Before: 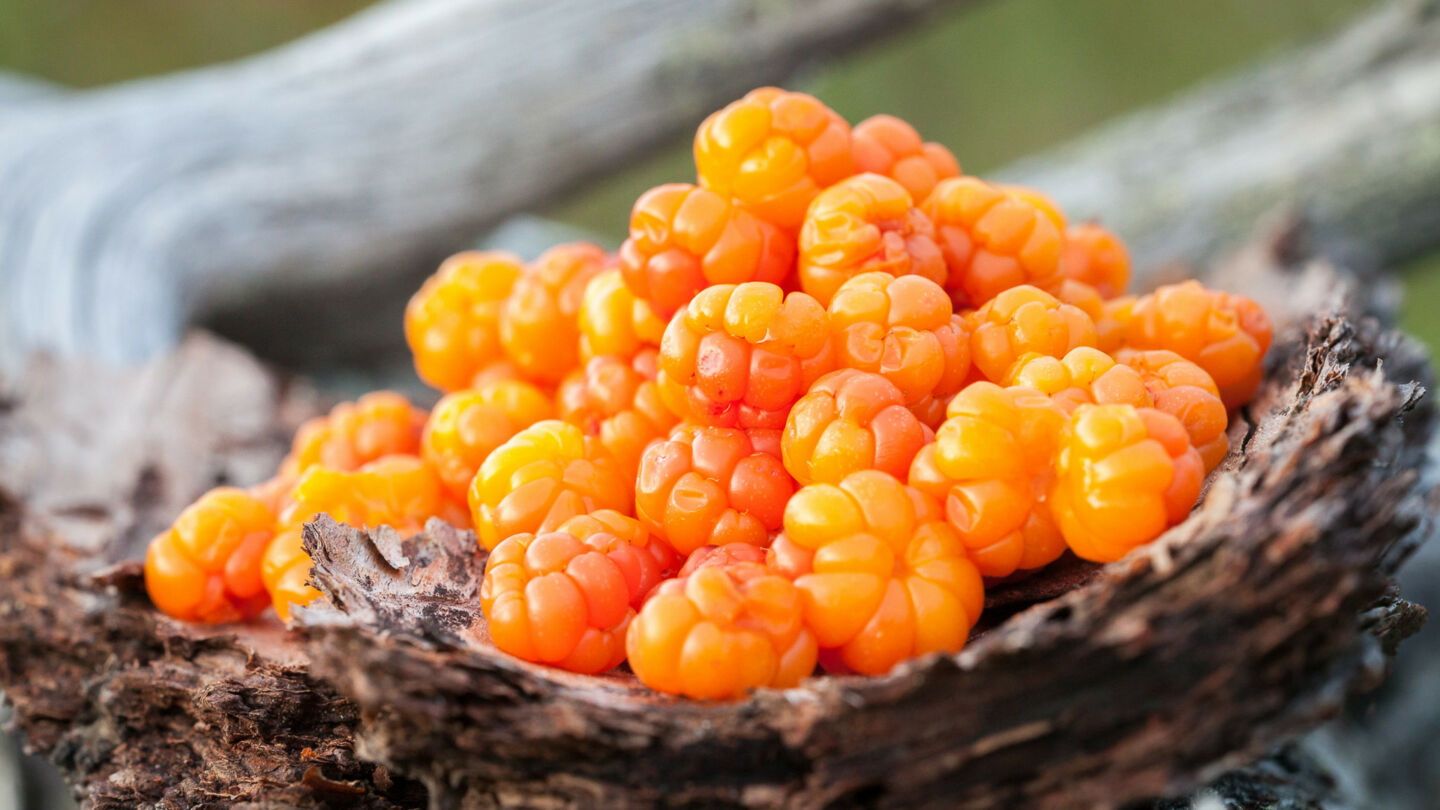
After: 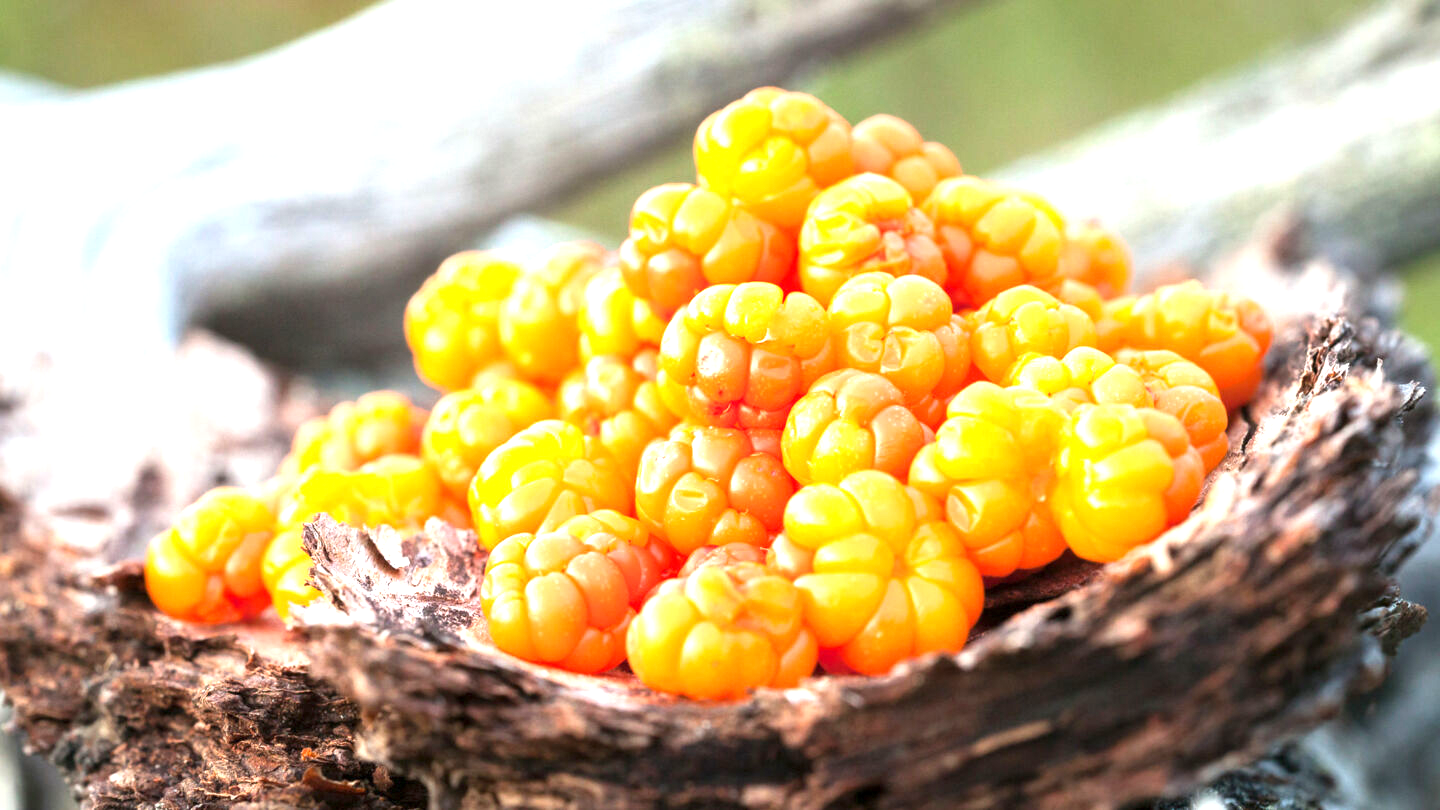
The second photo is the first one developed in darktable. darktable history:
exposure: exposure 1.21 EV, compensate exposure bias true, compensate highlight preservation false
